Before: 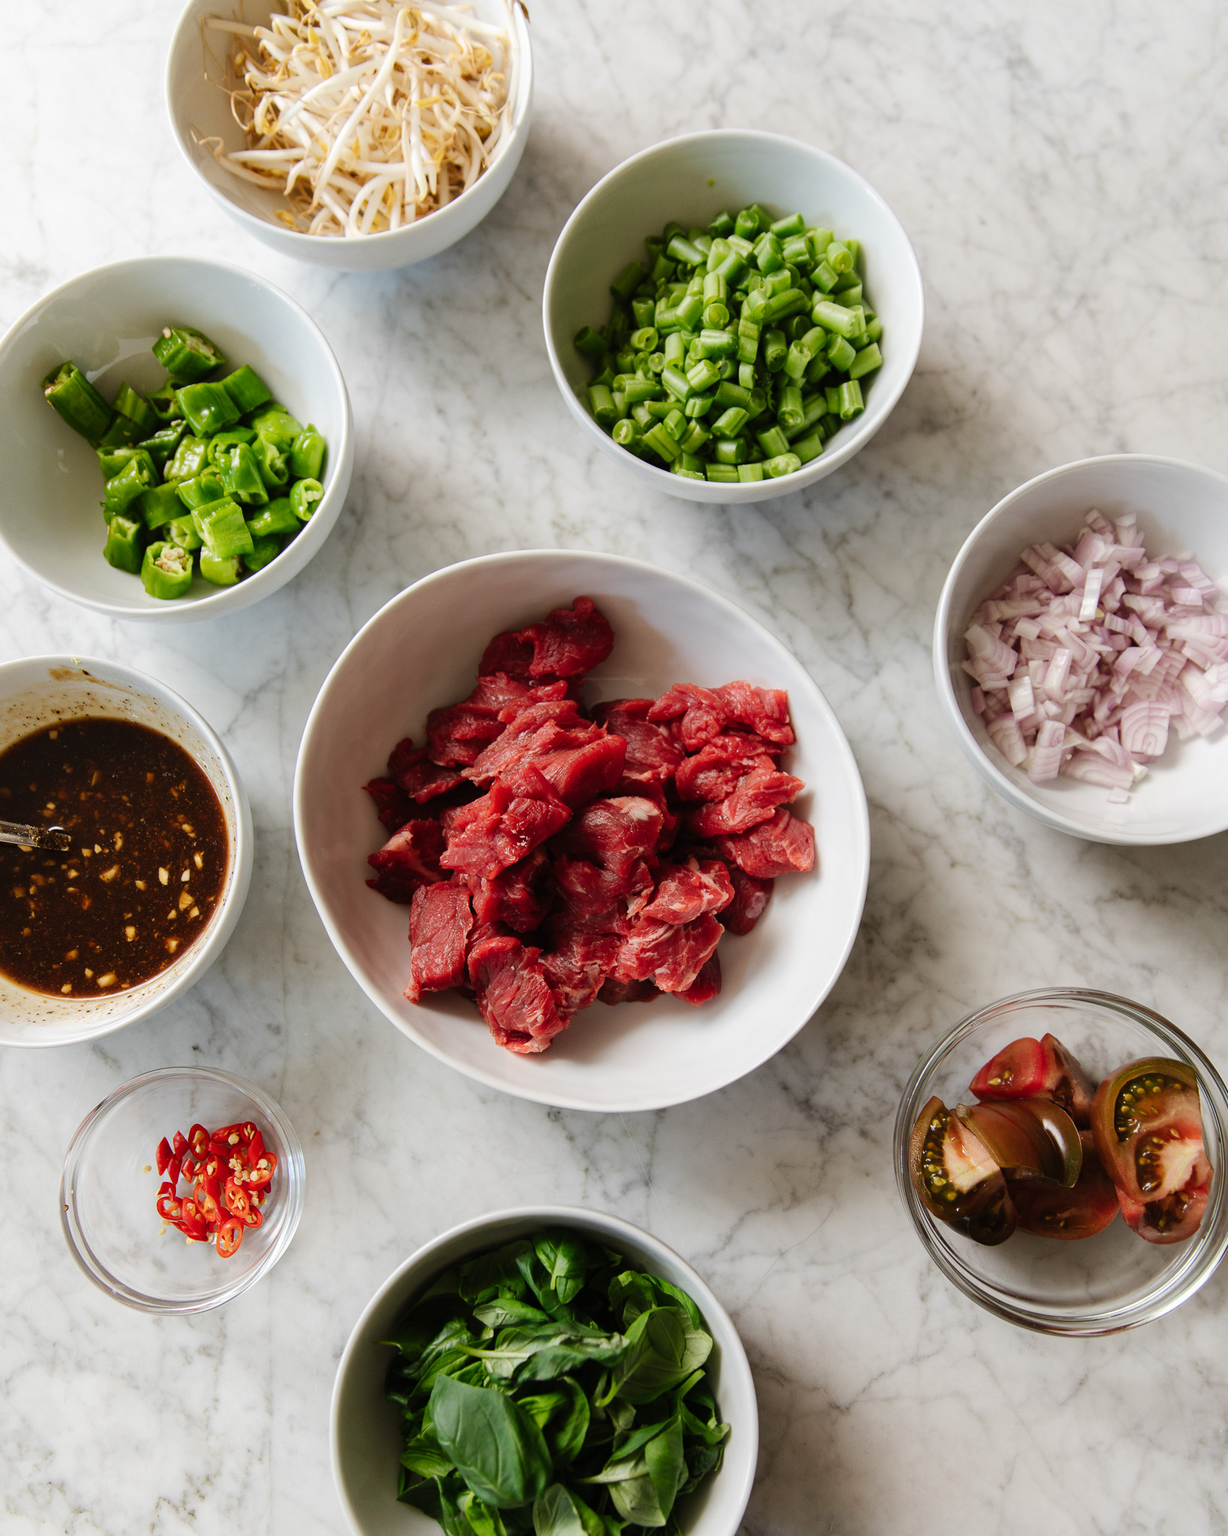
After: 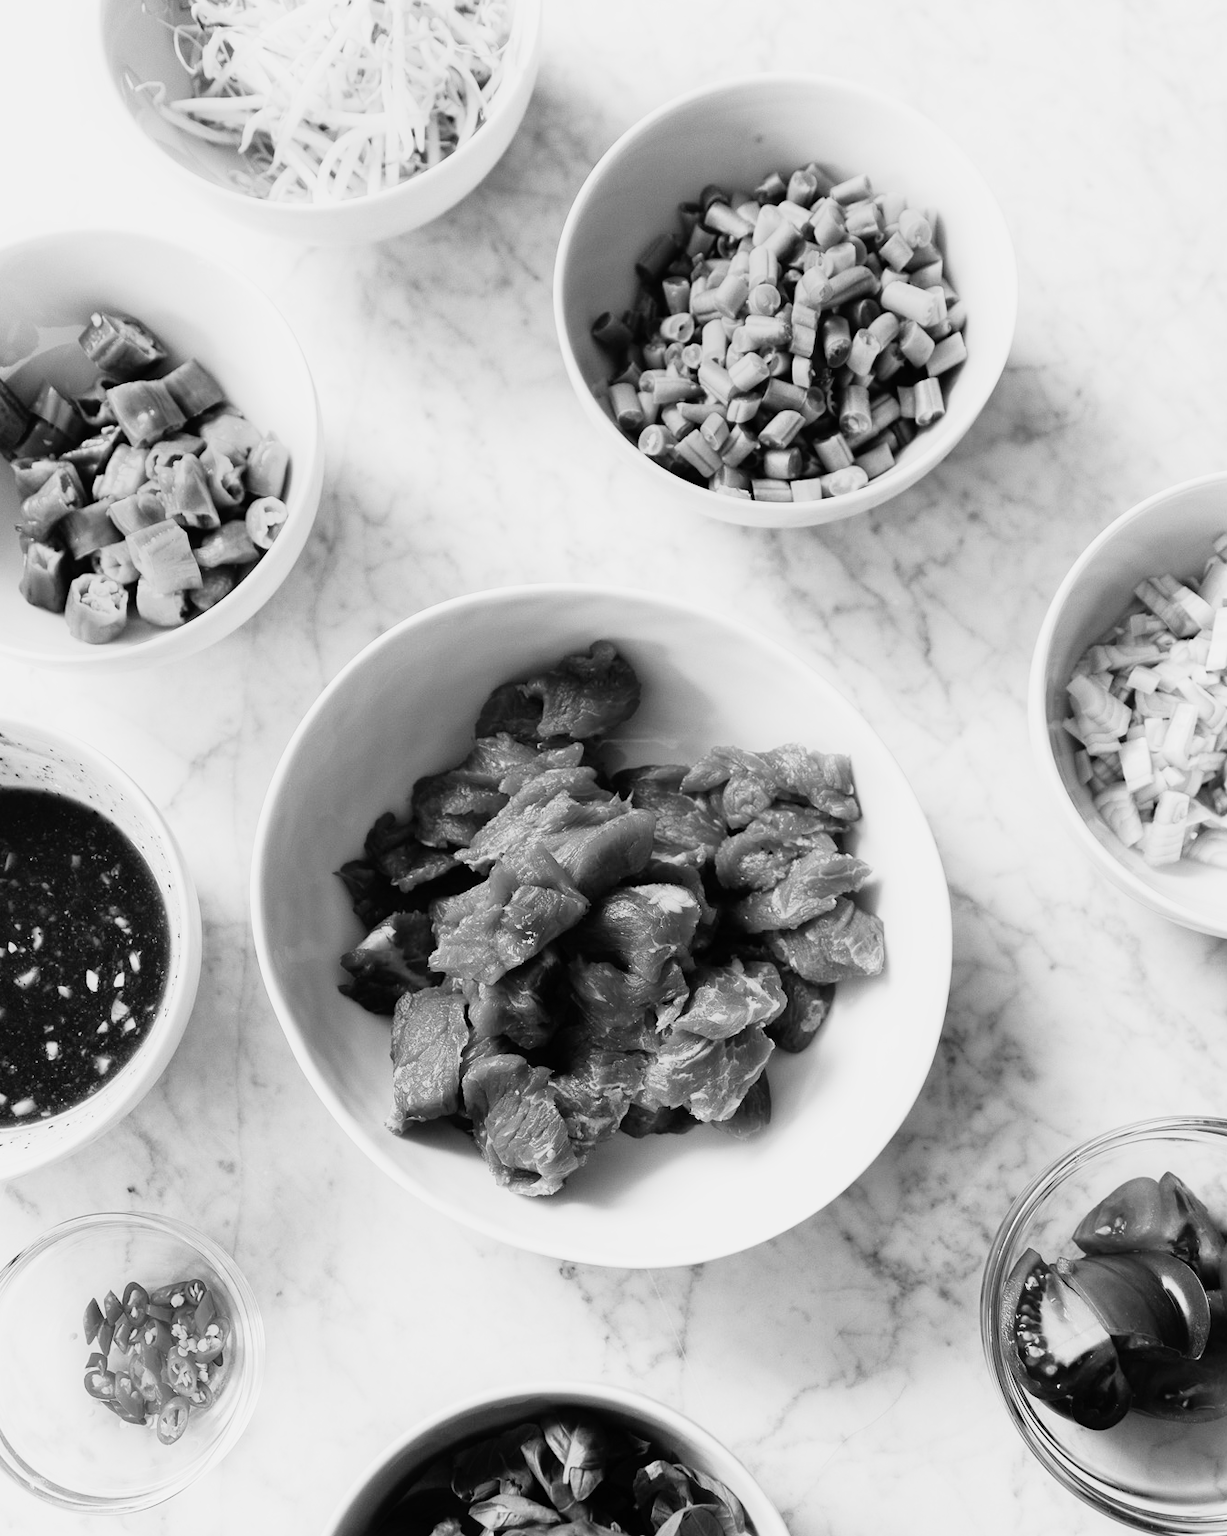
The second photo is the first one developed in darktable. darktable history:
crop and rotate: left 7.196%, top 4.574%, right 10.605%, bottom 13.178%
monochrome: a 14.95, b -89.96
base curve: curves: ch0 [(0, 0) (0.012, 0.01) (0.073, 0.168) (0.31, 0.711) (0.645, 0.957) (1, 1)], preserve colors none
